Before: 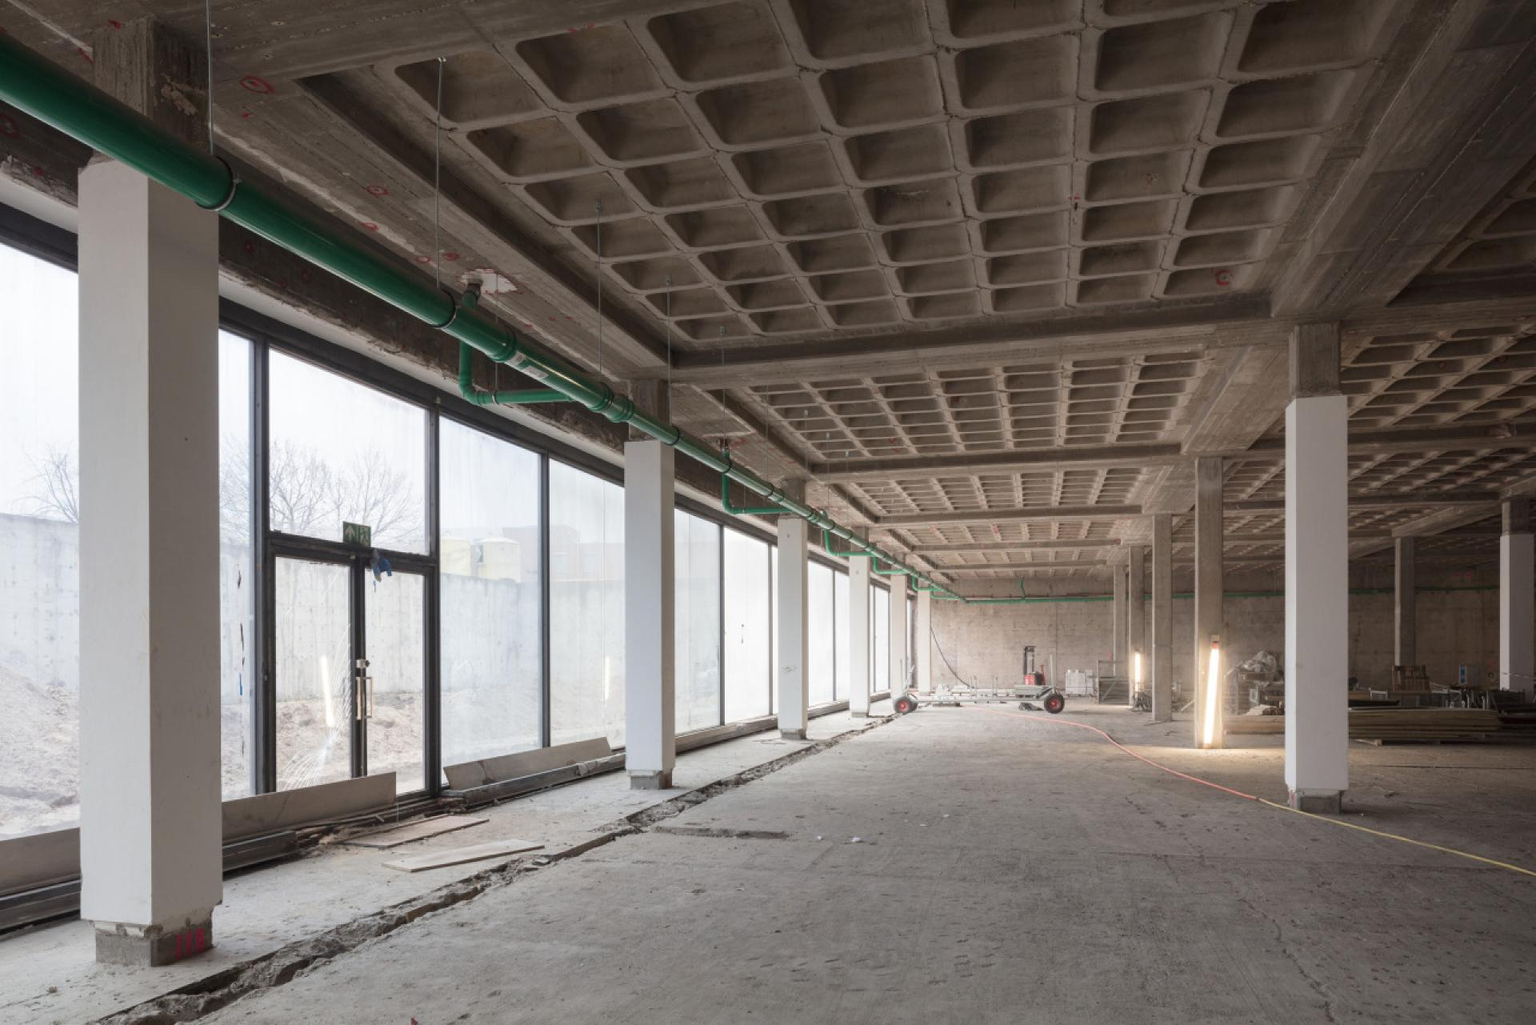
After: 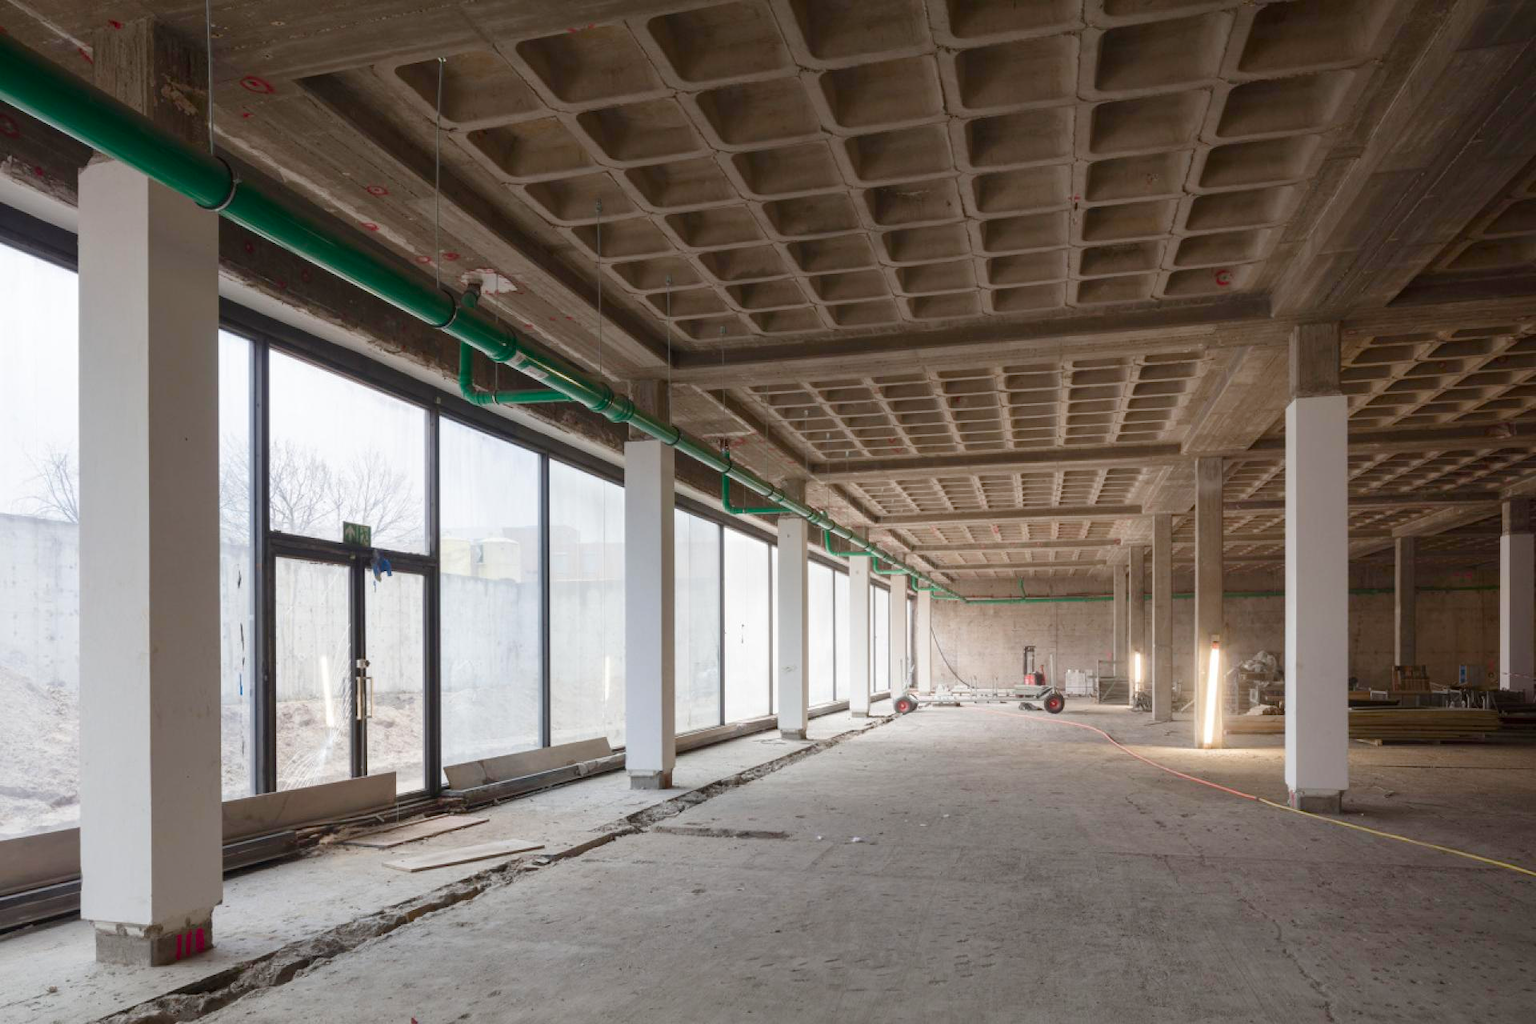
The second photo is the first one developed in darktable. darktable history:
color balance rgb: linear chroma grading › global chroma 5.342%, perceptual saturation grading › global saturation 19.874%, perceptual saturation grading › highlights -25.26%, perceptual saturation grading › shadows 49.763%
